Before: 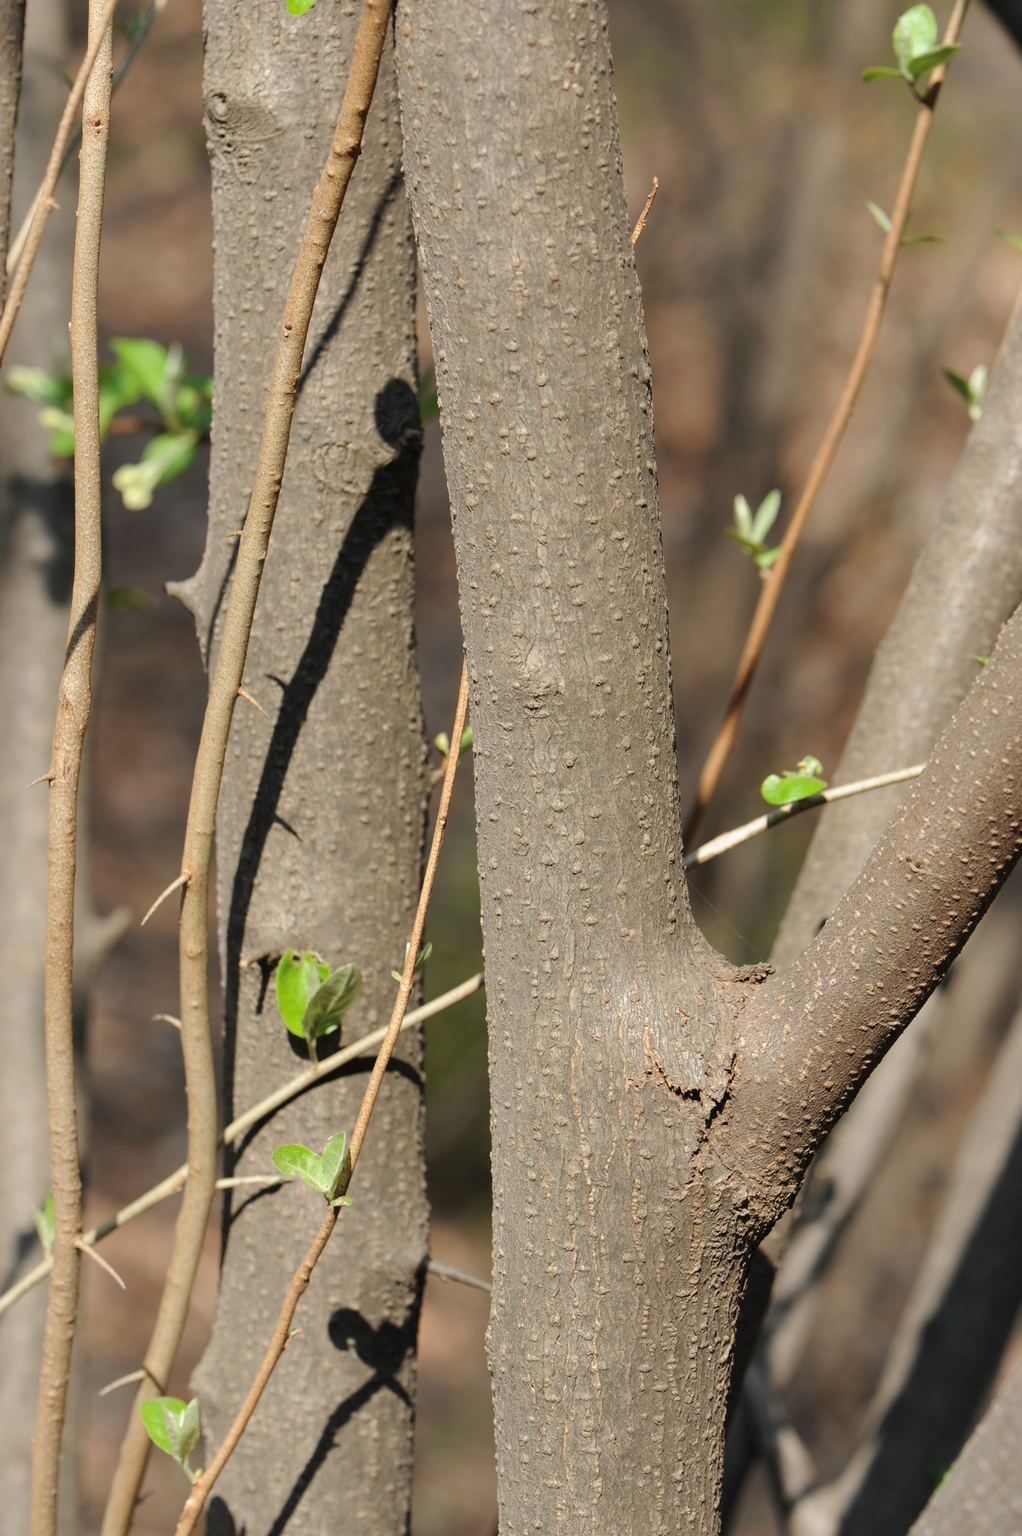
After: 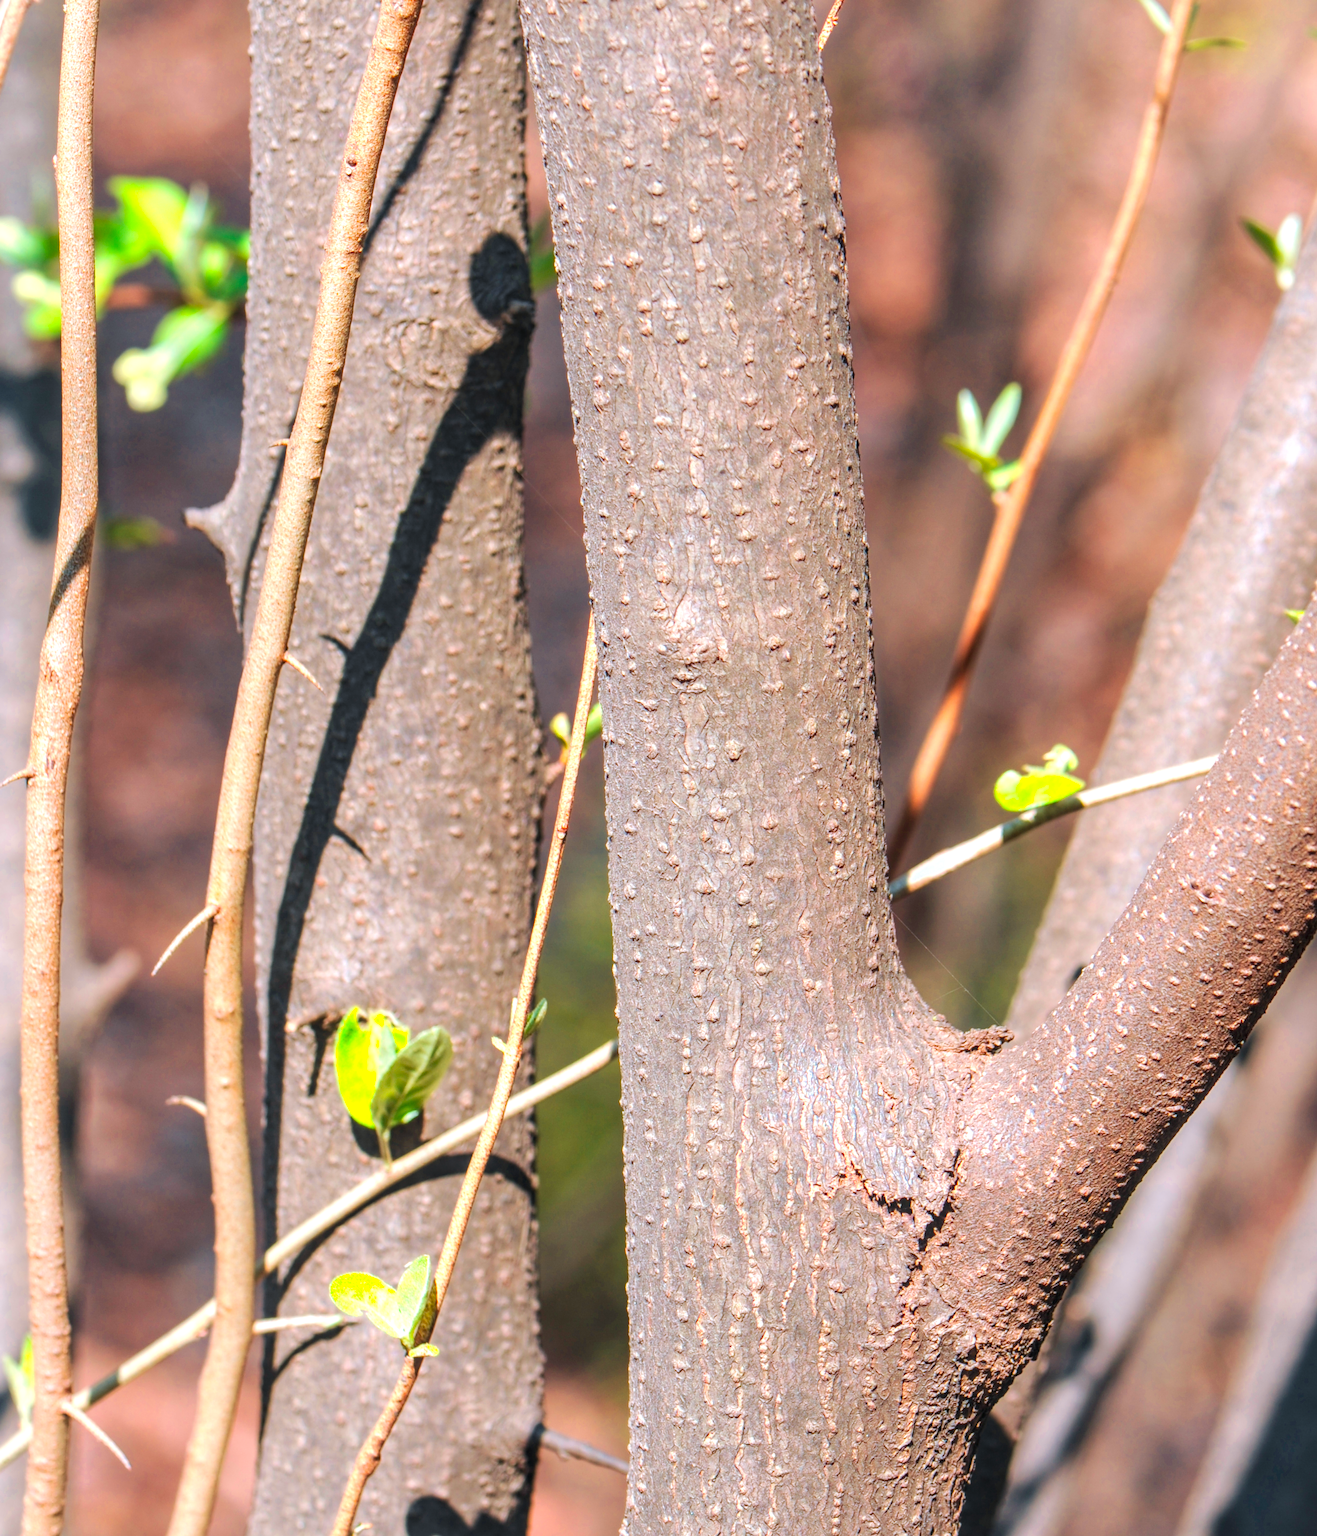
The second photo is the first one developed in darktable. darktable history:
crop and rotate: left 2.927%, top 13.538%, right 2.193%, bottom 12.861%
local contrast: highlights 4%, shadows 2%, detail 134%
color calibration: output R [1.422, -0.35, -0.252, 0], output G [-0.238, 1.259, -0.084, 0], output B [-0.081, -0.196, 1.58, 0], output brightness [0.49, 0.671, -0.57, 0], illuminant same as pipeline (D50), adaptation none (bypass), x 0.332, y 0.334, temperature 5017.26 K
velvia: on, module defaults
